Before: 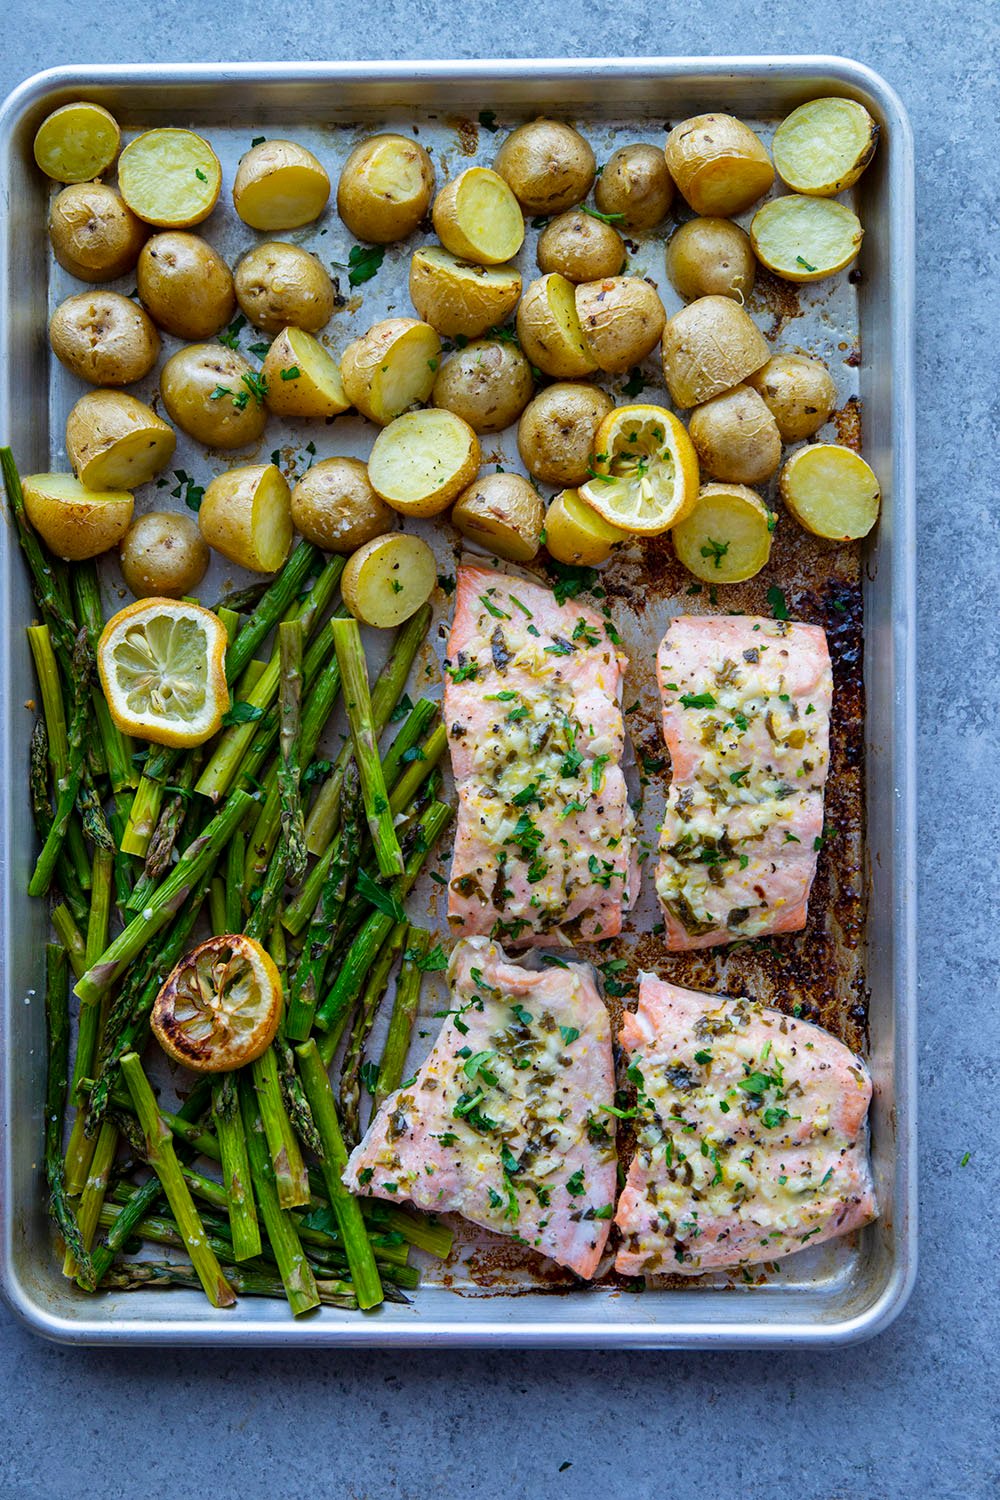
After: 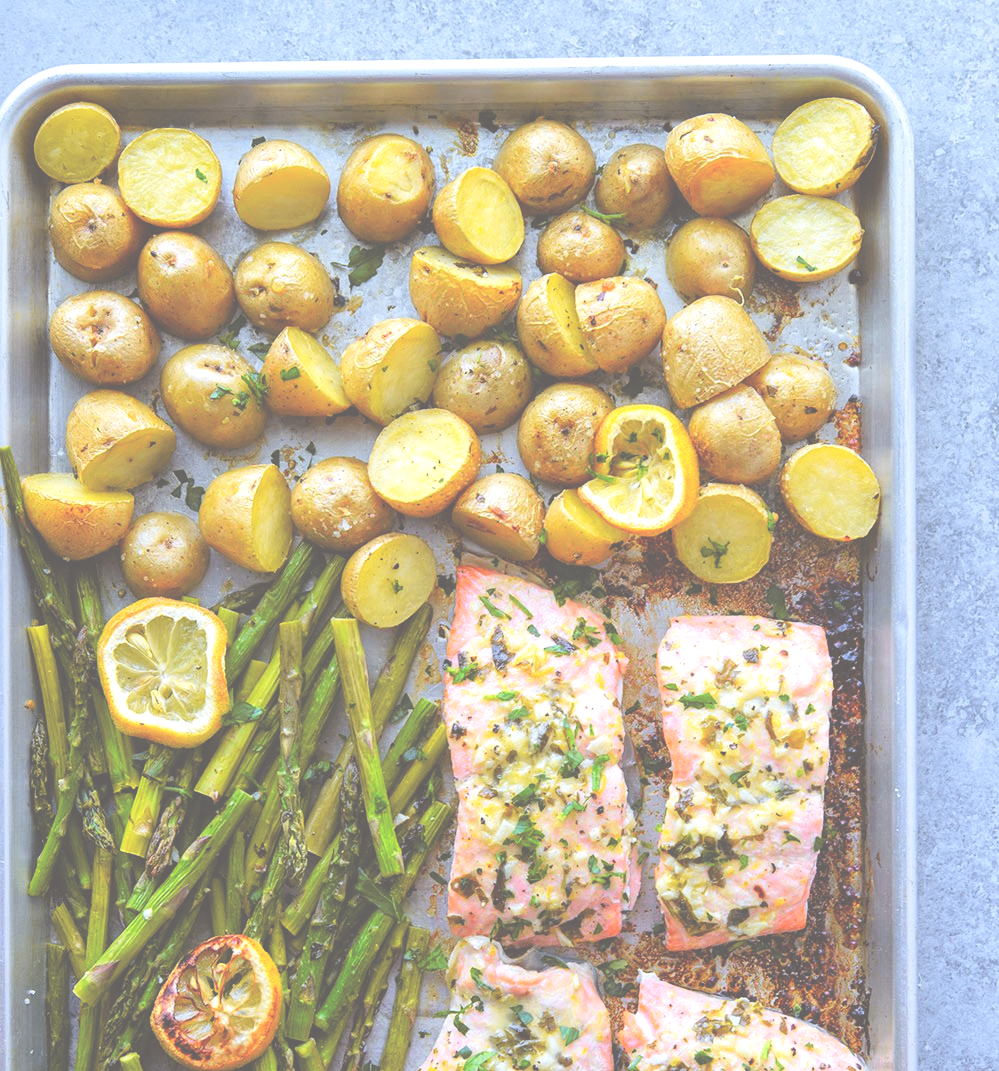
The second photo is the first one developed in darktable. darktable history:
tone curve: curves: ch0 [(0, 0) (0.239, 0.248) (0.508, 0.606) (0.828, 0.878) (1, 1)]; ch1 [(0, 0) (0.401, 0.42) (0.442, 0.47) (0.492, 0.498) (0.511, 0.516) (0.555, 0.586) (0.681, 0.739) (1, 1)]; ch2 [(0, 0) (0.411, 0.433) (0.5, 0.504) (0.545, 0.574) (1, 1)], color space Lab, independent channels, preserve colors none
crop: bottom 28.576%
exposure: black level correction -0.071, exposure 0.5 EV, compensate highlight preservation false
